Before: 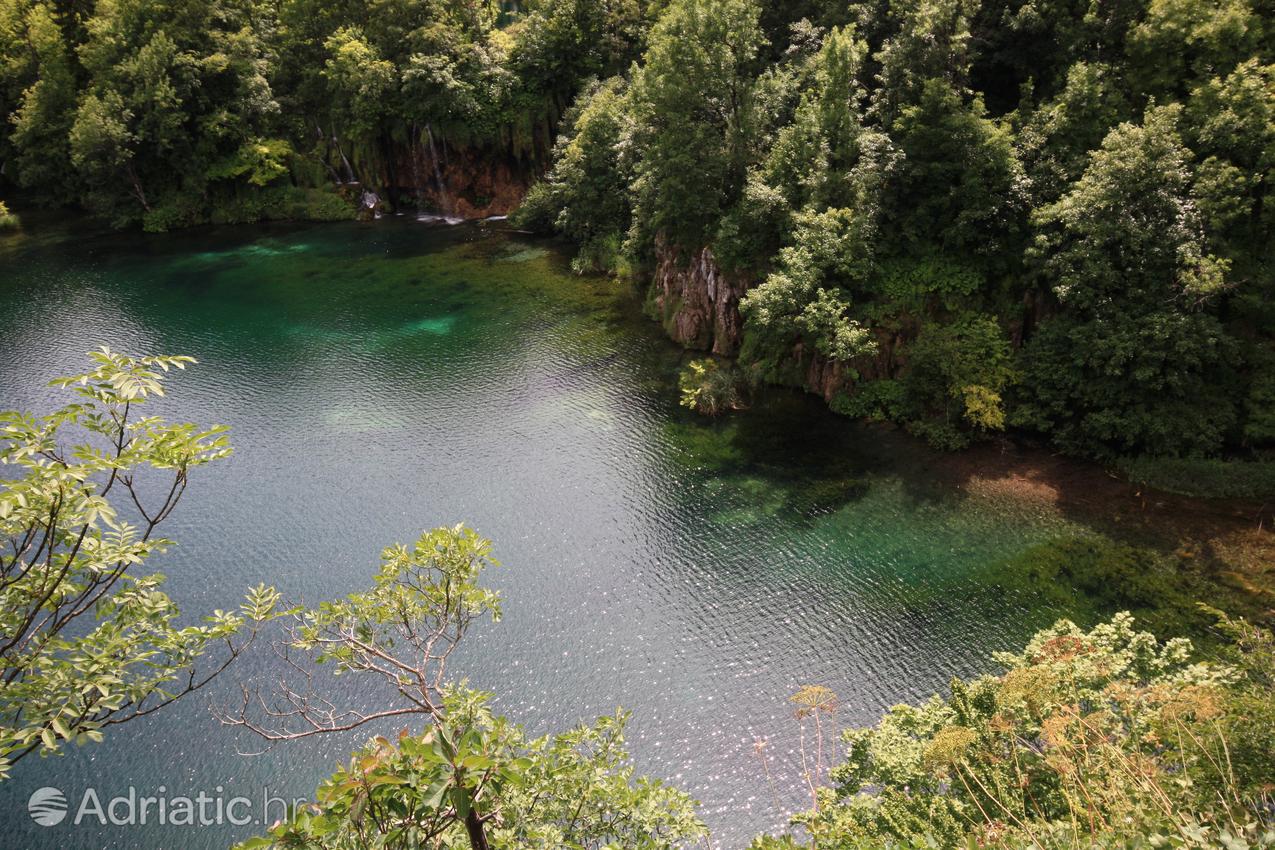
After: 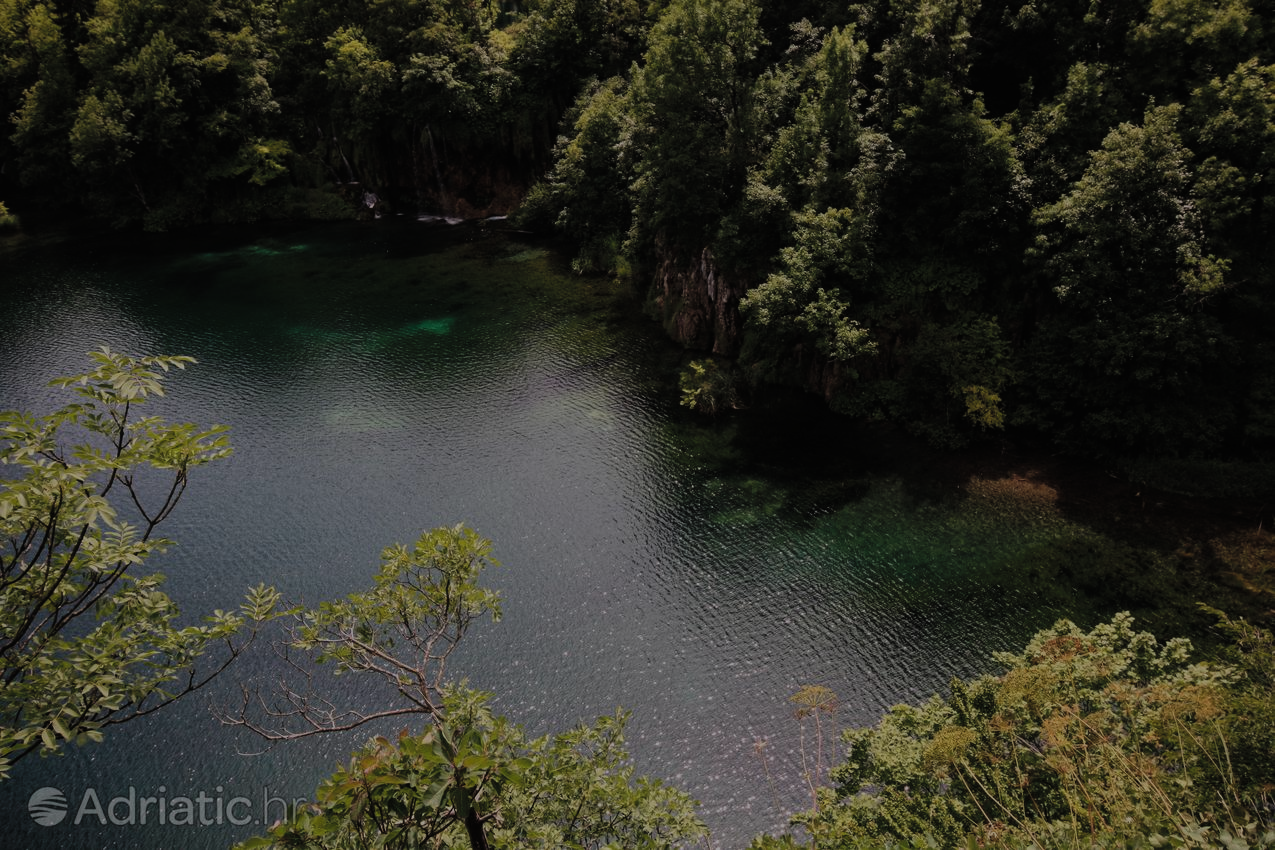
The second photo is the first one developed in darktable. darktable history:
exposure: exposure -2.002 EV, compensate highlight preservation false
contrast brightness saturation: brightness 0.13
sigmoid: on, module defaults
